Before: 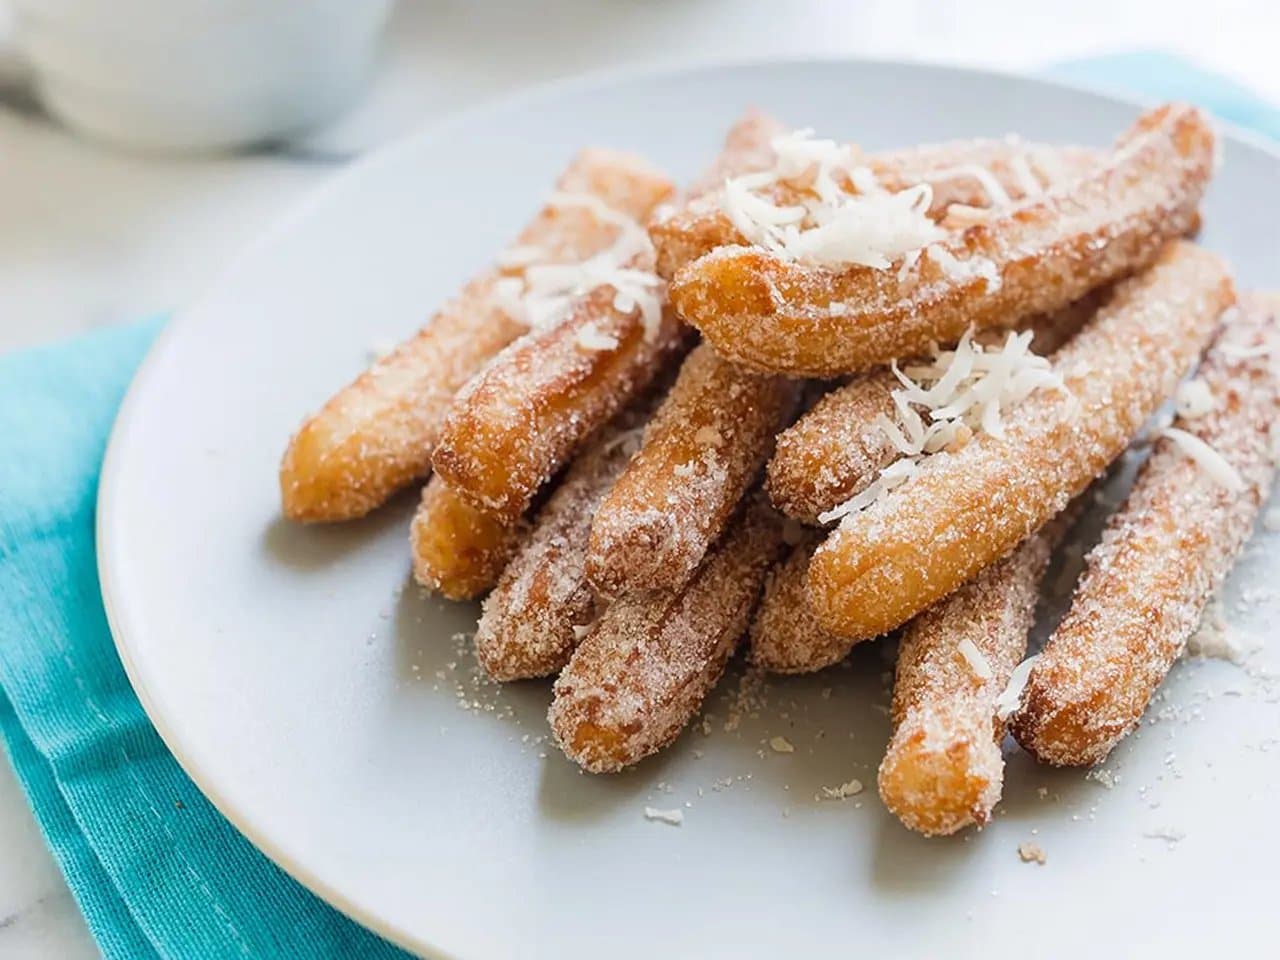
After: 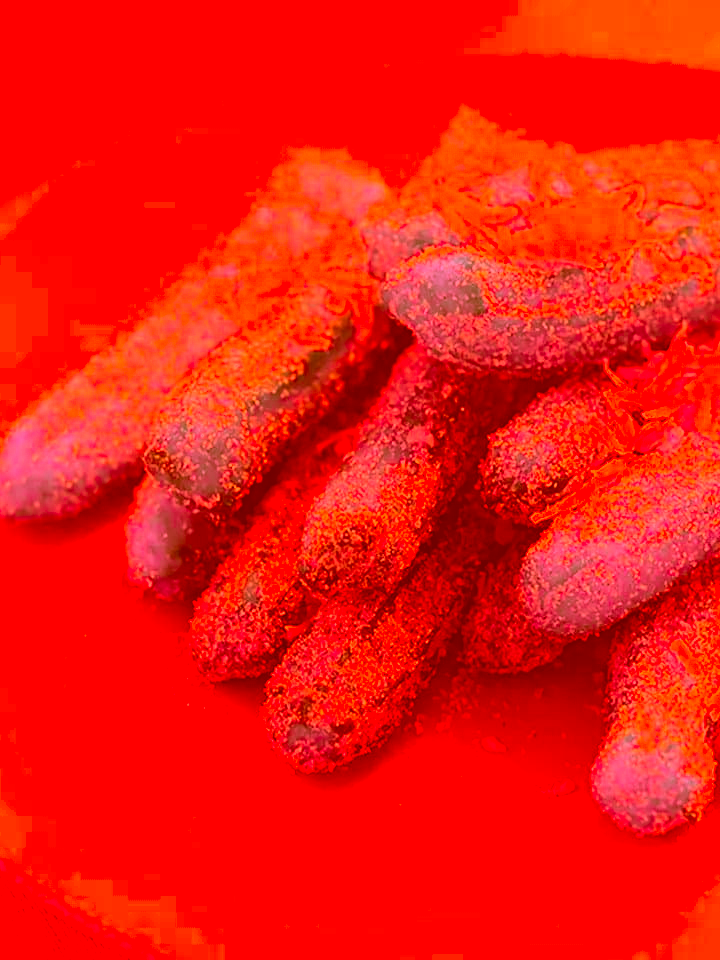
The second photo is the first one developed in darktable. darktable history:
crop and rotate: left 22.516%, right 21.234%
color correction: highlights a* -39.68, highlights b* -40, shadows a* -40, shadows b* -40, saturation -3
color balance: input saturation 100.43%, contrast fulcrum 14.22%, output saturation 70.41%
